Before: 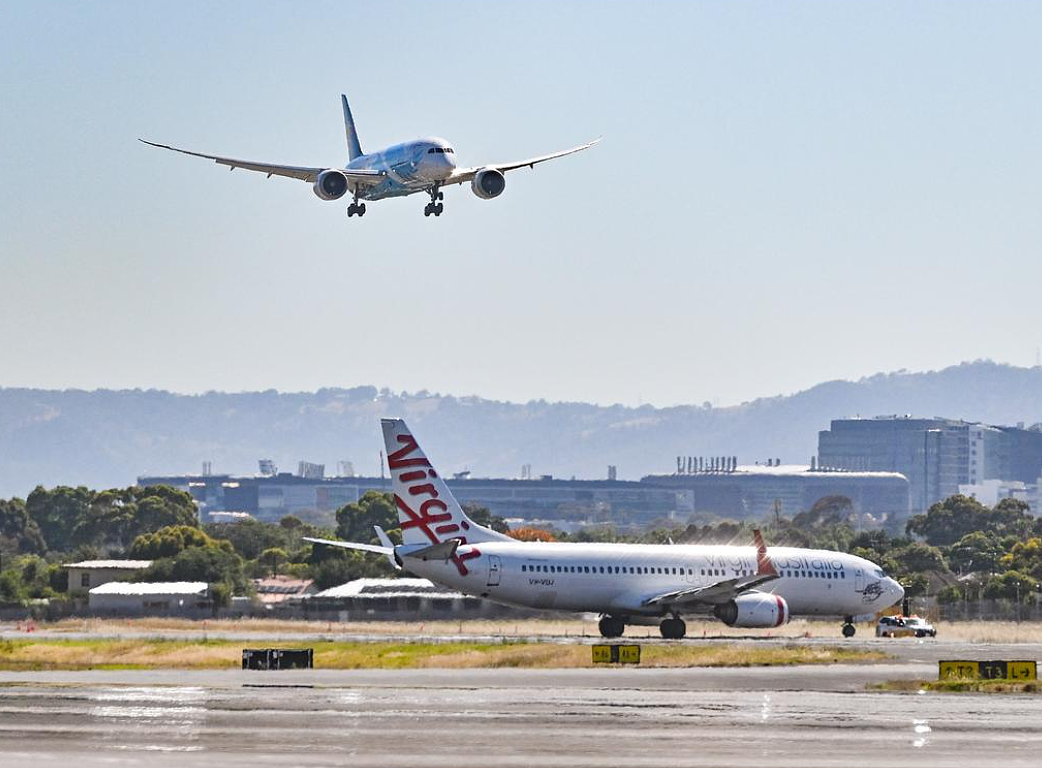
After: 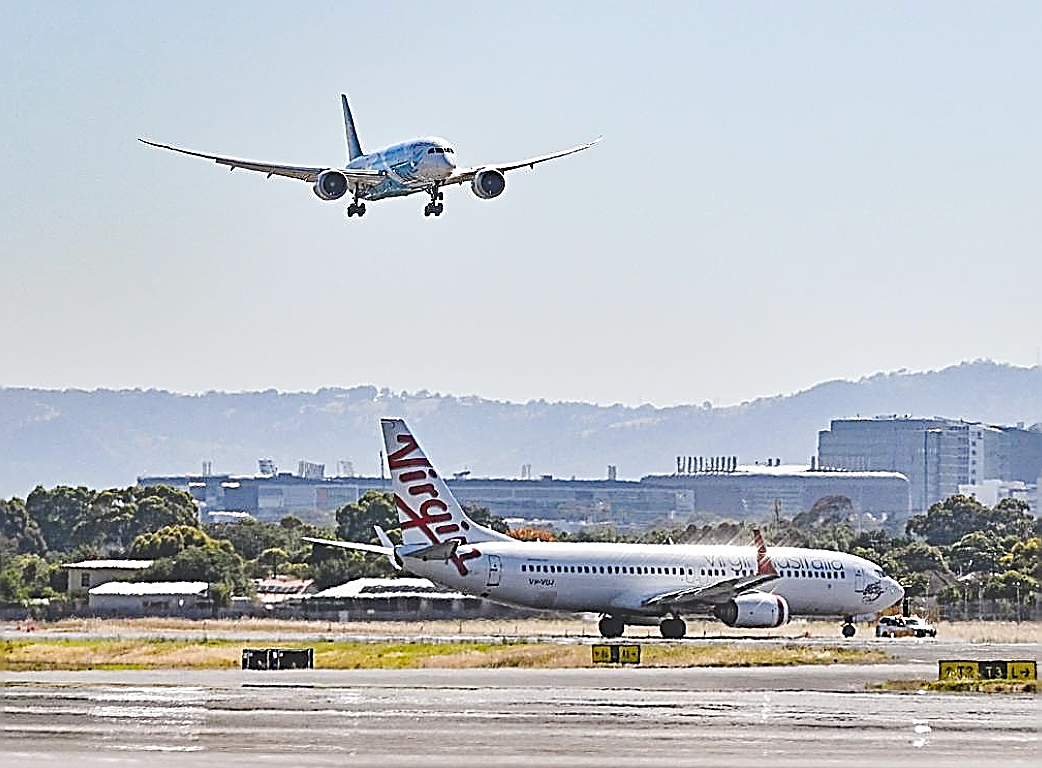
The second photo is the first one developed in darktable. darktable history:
sharpen: amount 1.994
tone curve: curves: ch0 [(0, 0) (0.003, 0.139) (0.011, 0.14) (0.025, 0.138) (0.044, 0.14) (0.069, 0.149) (0.1, 0.161) (0.136, 0.179) (0.177, 0.203) (0.224, 0.245) (0.277, 0.302) (0.335, 0.382) (0.399, 0.461) (0.468, 0.546) (0.543, 0.614) (0.623, 0.687) (0.709, 0.758) (0.801, 0.84) (0.898, 0.912) (1, 1)], preserve colors none
